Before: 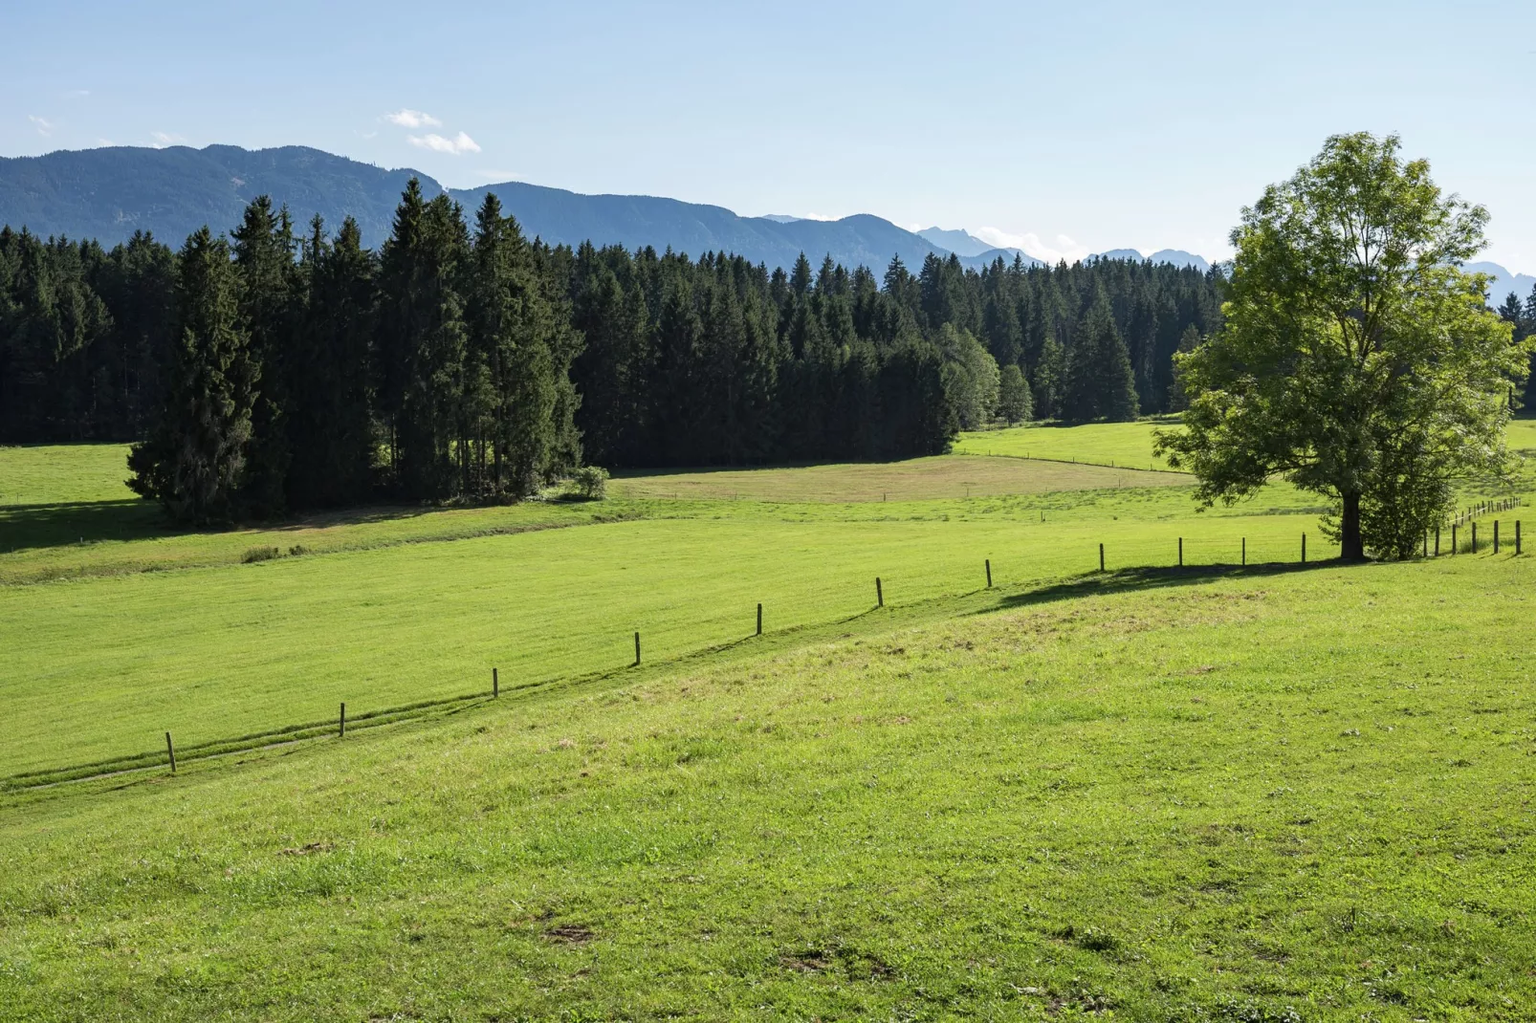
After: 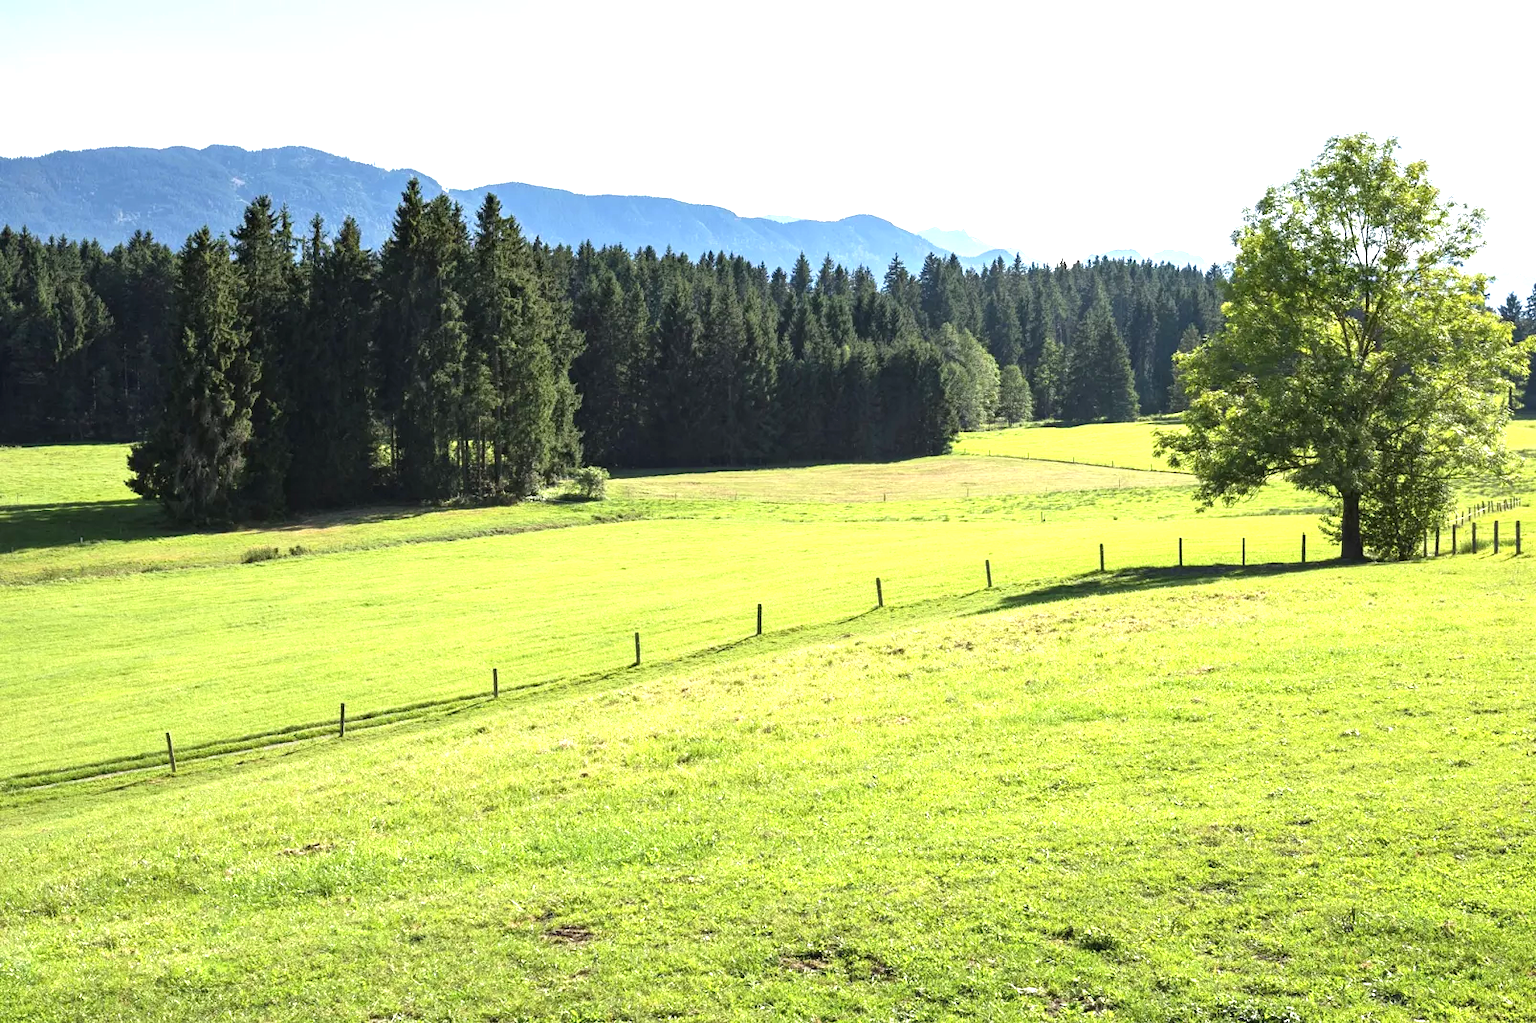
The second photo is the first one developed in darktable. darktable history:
exposure: black level correction 0, exposure 1.2 EV
